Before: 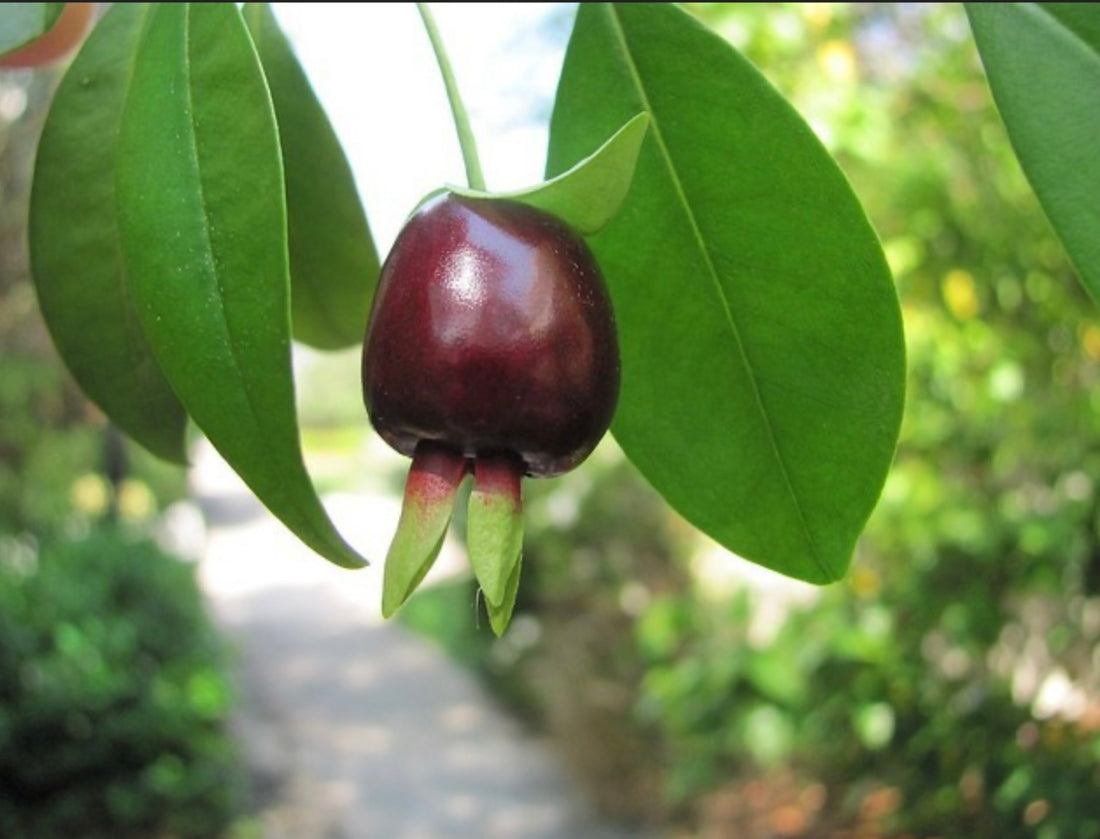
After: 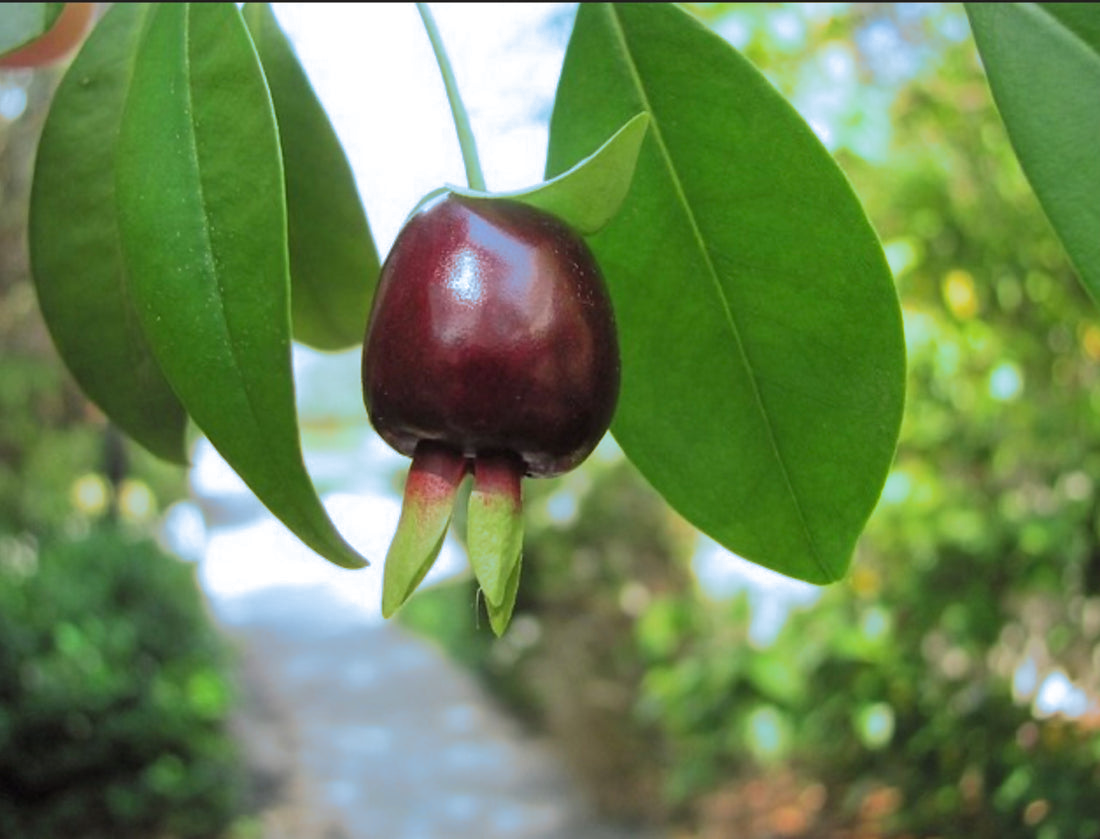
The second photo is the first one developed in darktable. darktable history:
exposure: compensate exposure bias true, compensate highlight preservation false
split-toning: shadows › hue 351.18°, shadows › saturation 0.86, highlights › hue 218.82°, highlights › saturation 0.73, balance -19.167
